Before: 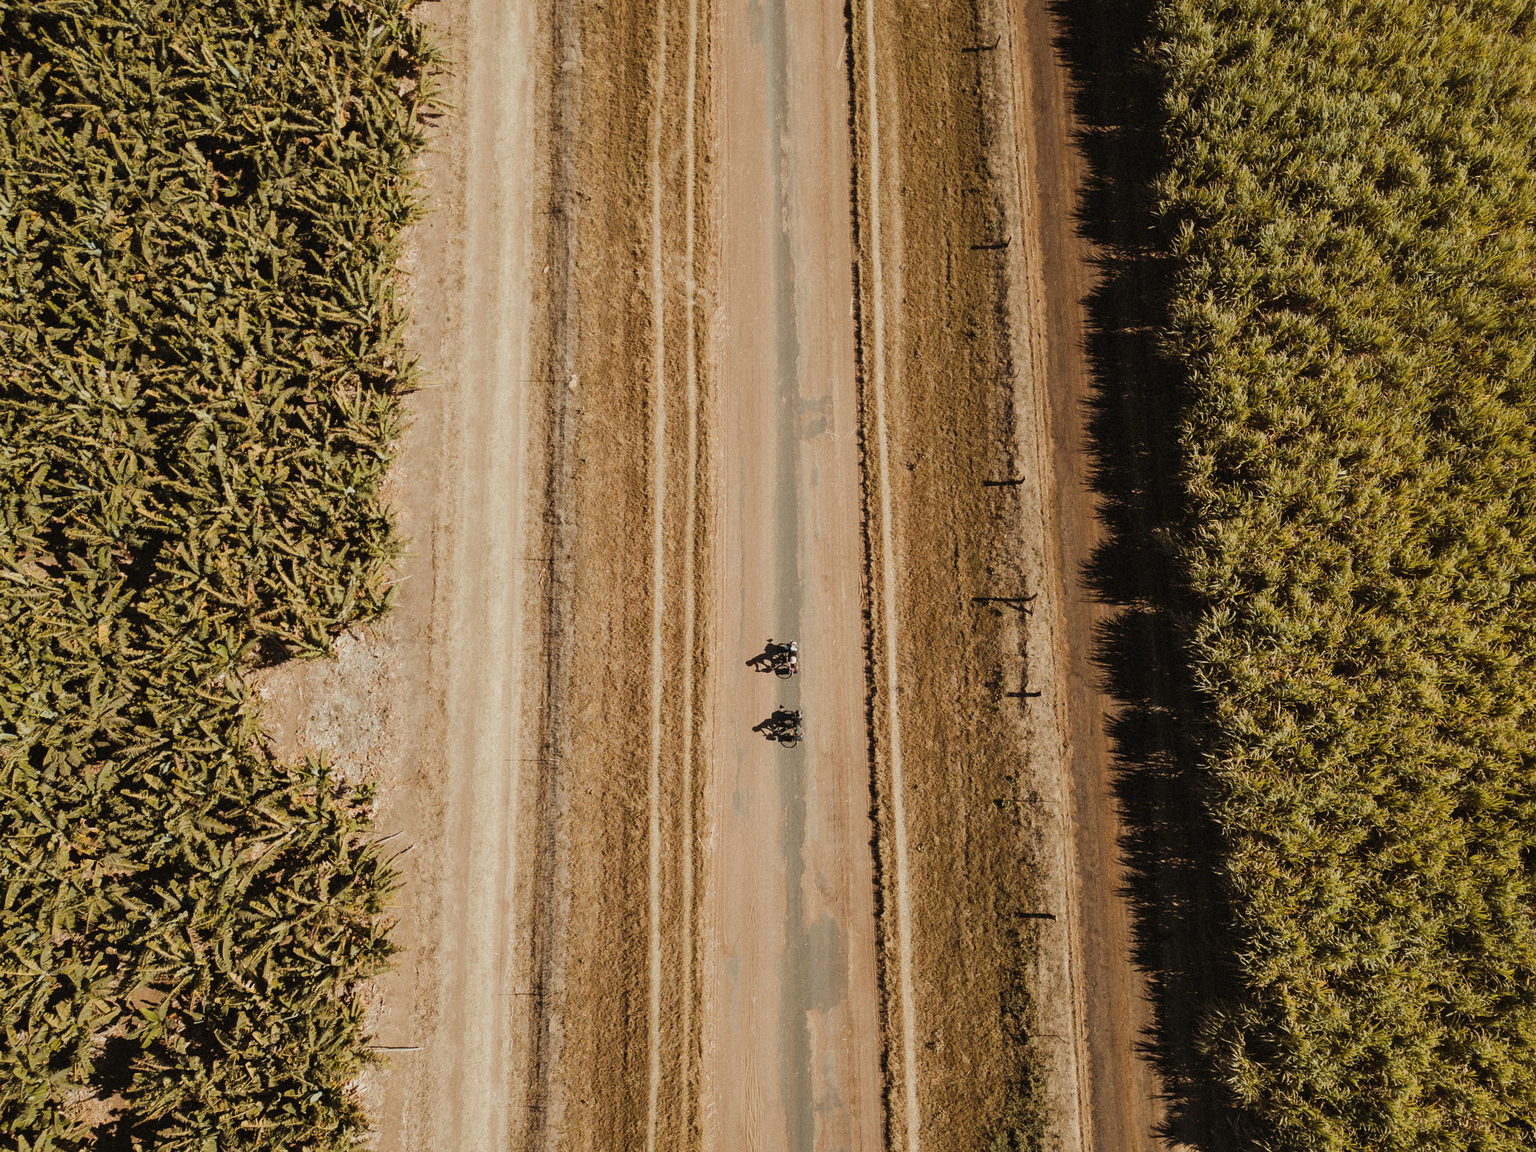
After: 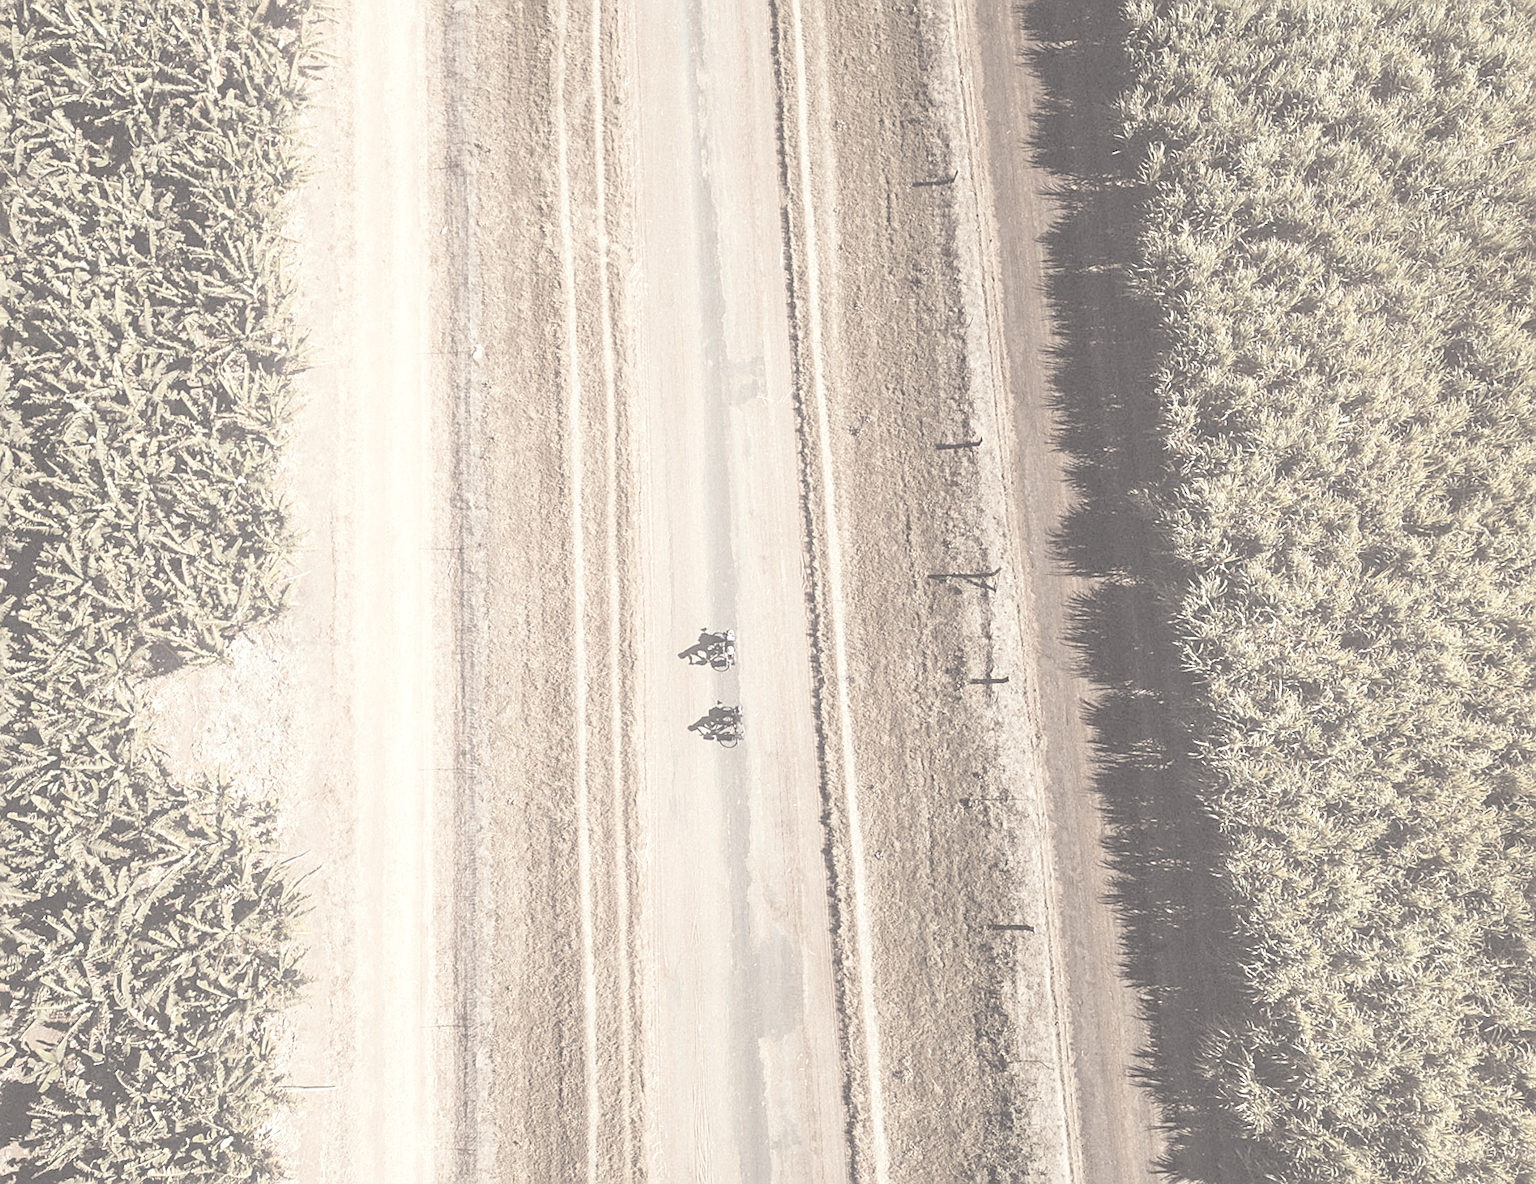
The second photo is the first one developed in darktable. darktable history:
tone curve: curves: ch0 [(0, 0) (0.797, 0.684) (1, 1)], color space Lab, linked channels, preserve colors none
bloom: size 13.65%, threshold 98.39%, strength 4.82%
crop and rotate: angle 1.96°, left 5.673%, top 5.673%
exposure: black level correction 0, exposure 1.45 EV, compensate exposure bias true, compensate highlight preservation false
sharpen: on, module defaults
contrast brightness saturation: contrast -0.32, brightness 0.75, saturation -0.78
rgb levels: mode RGB, independent channels, levels [[0, 0.474, 1], [0, 0.5, 1], [0, 0.5, 1]]
rotate and perspective: lens shift (horizontal) -0.055, automatic cropping off
